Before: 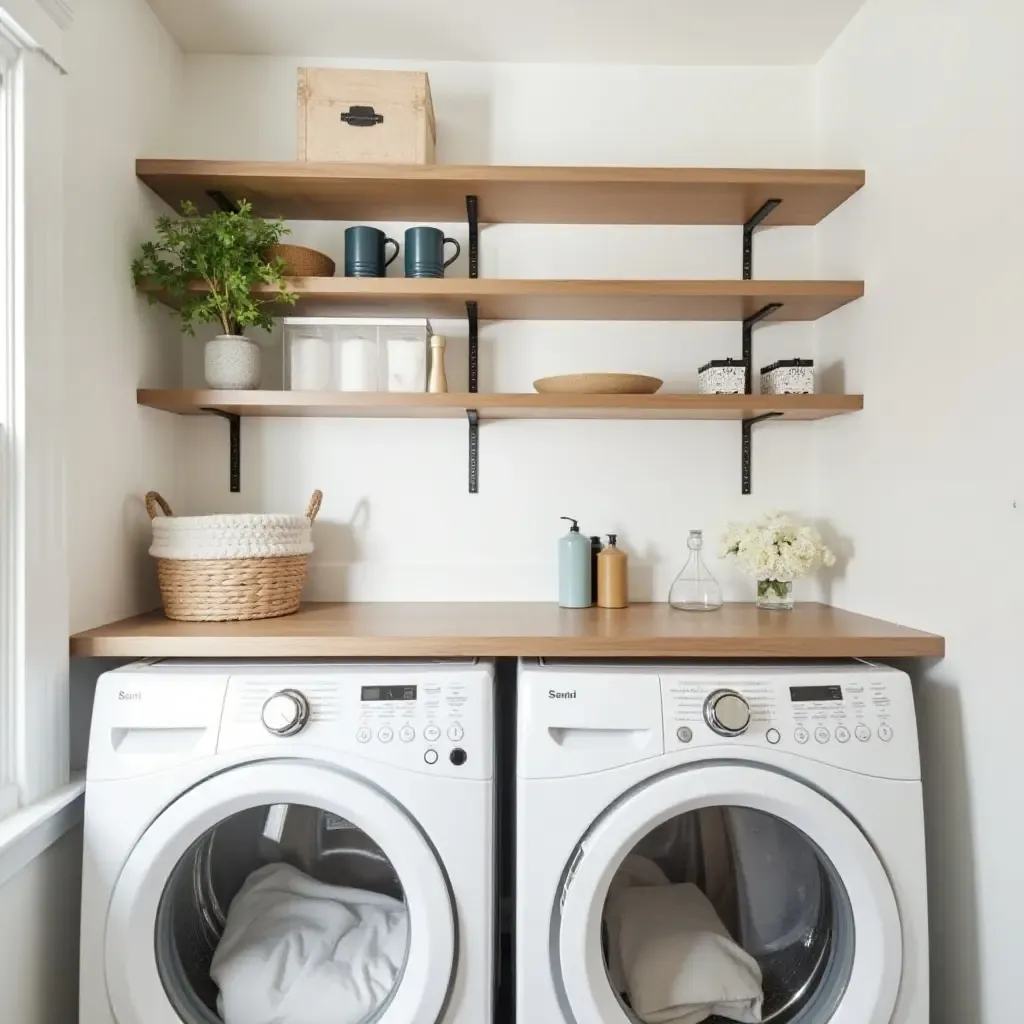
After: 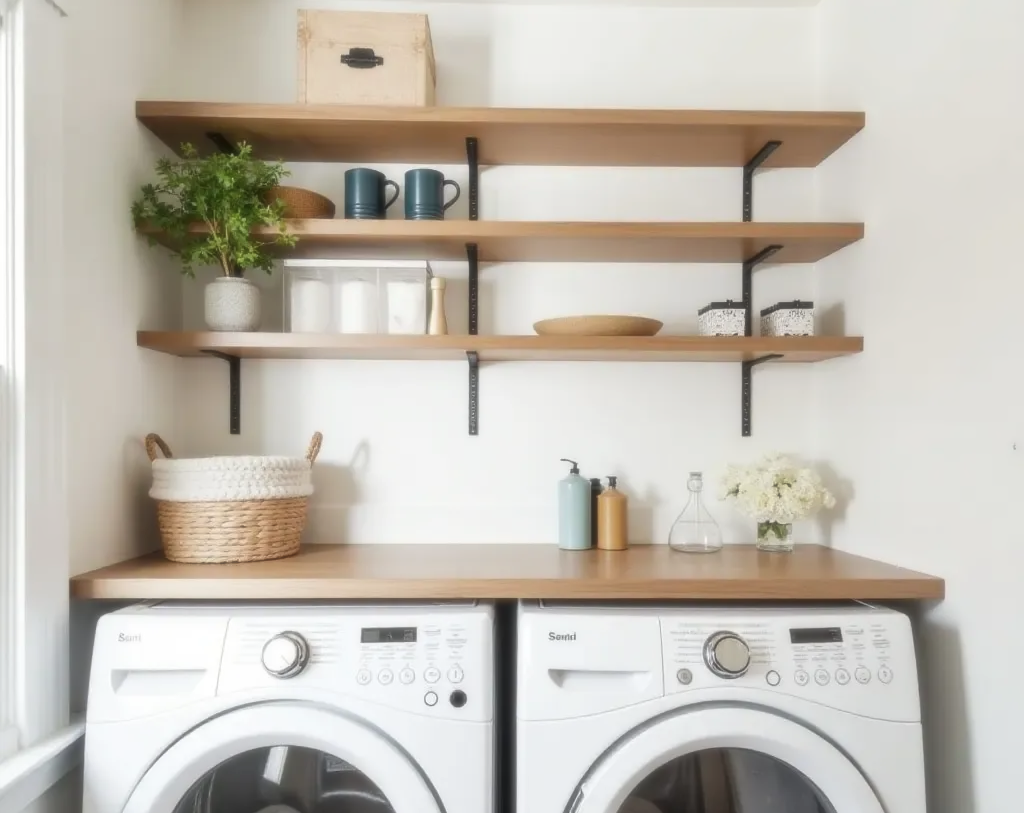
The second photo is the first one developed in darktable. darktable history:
crop and rotate: top 5.667%, bottom 14.937%
soften: size 19.52%, mix 20.32%
